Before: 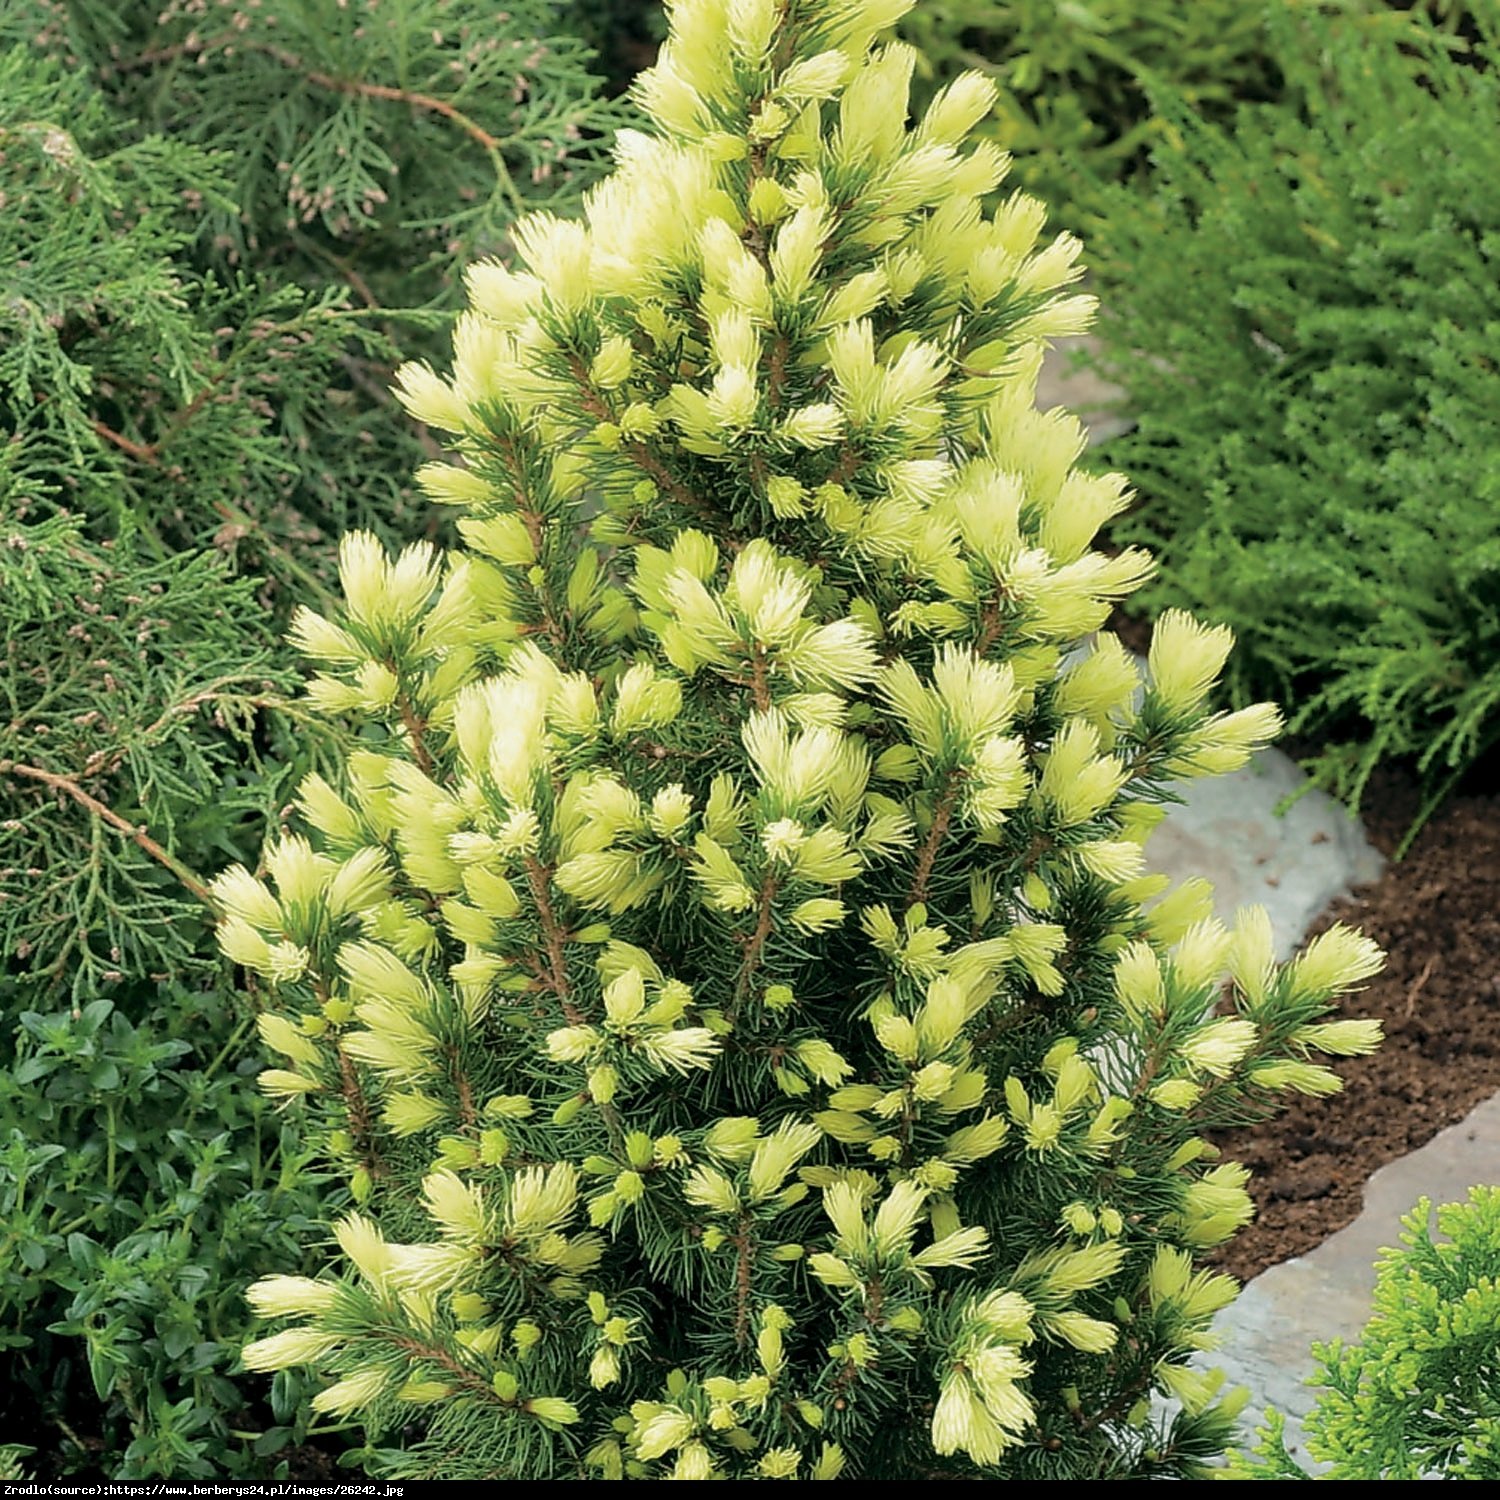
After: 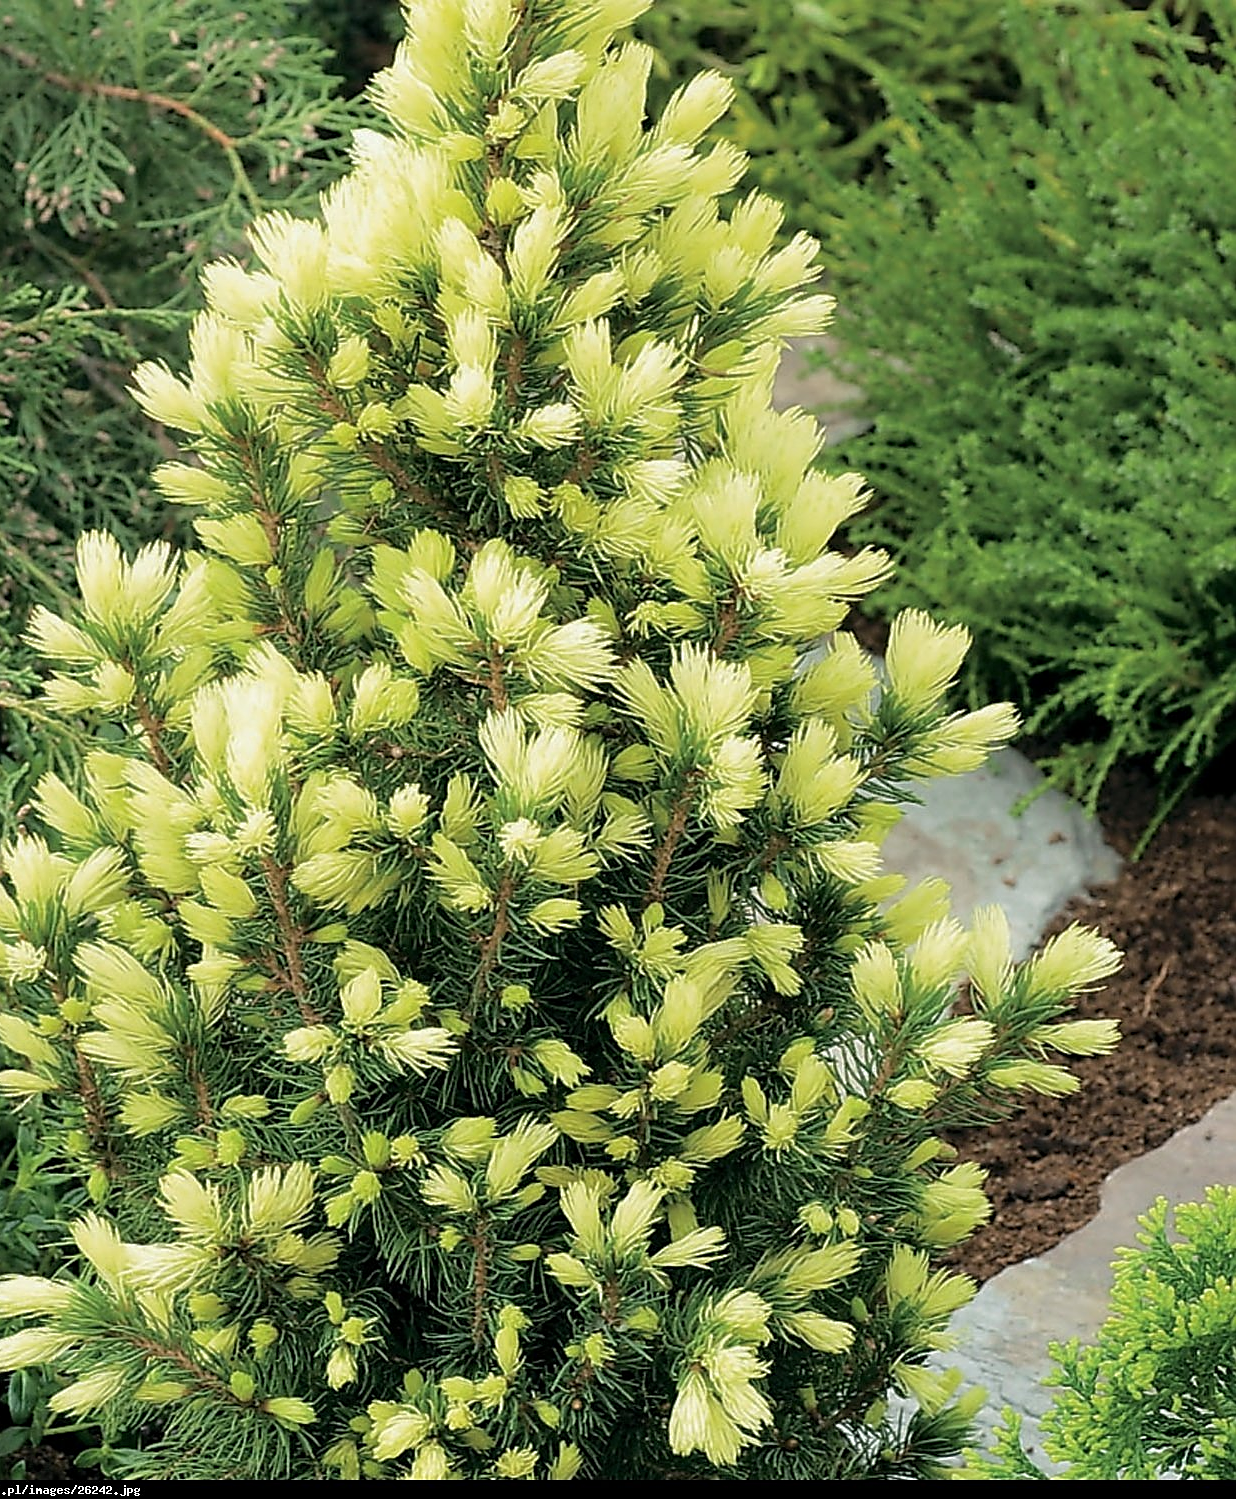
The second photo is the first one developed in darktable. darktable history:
sharpen: radius 1.967
crop: left 17.582%, bottom 0.031%
